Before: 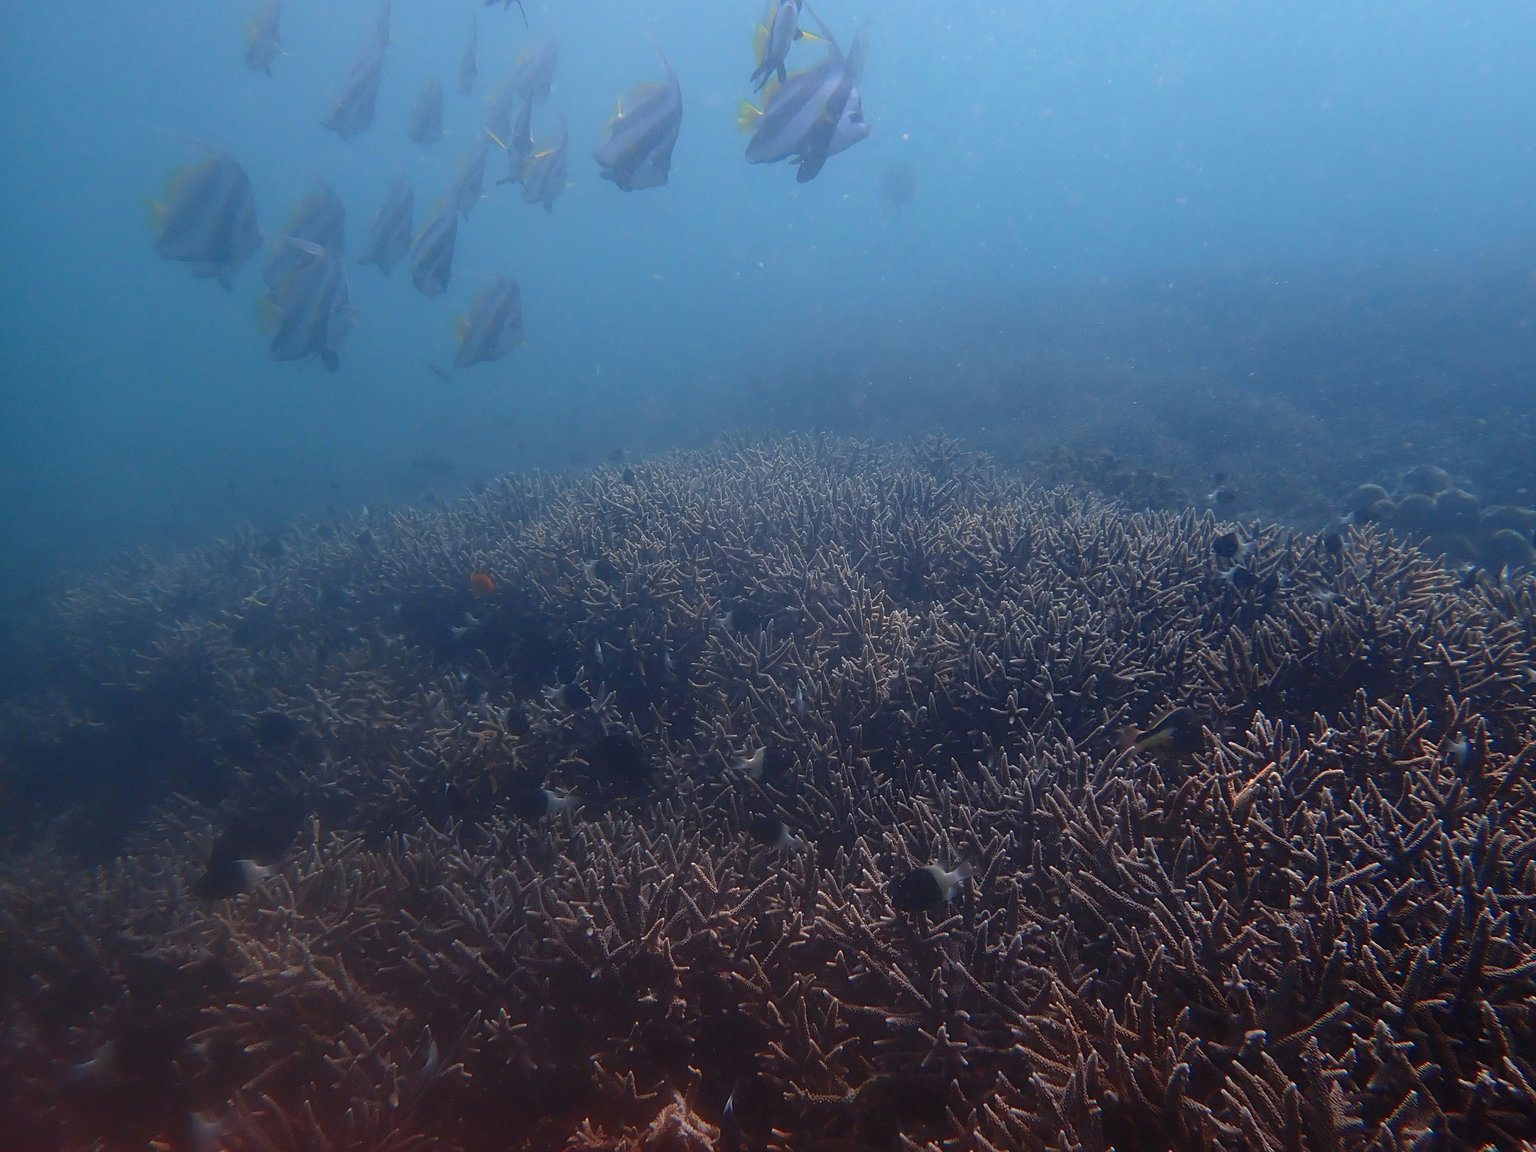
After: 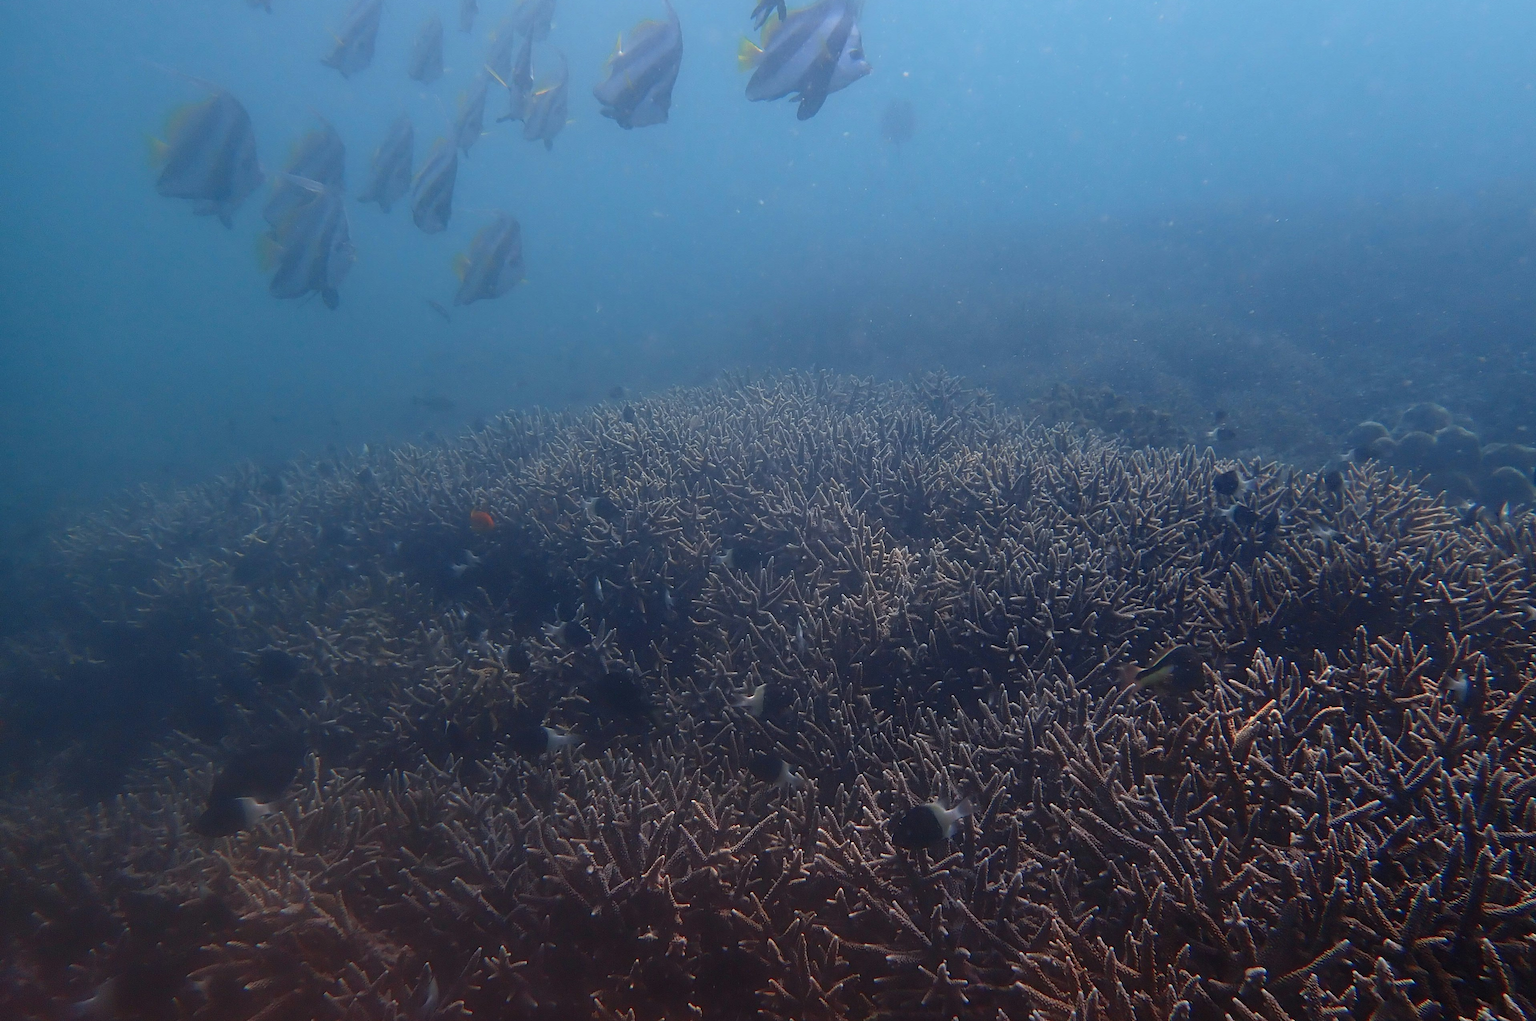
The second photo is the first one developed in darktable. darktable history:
crop and rotate: top 5.471%, bottom 5.819%
